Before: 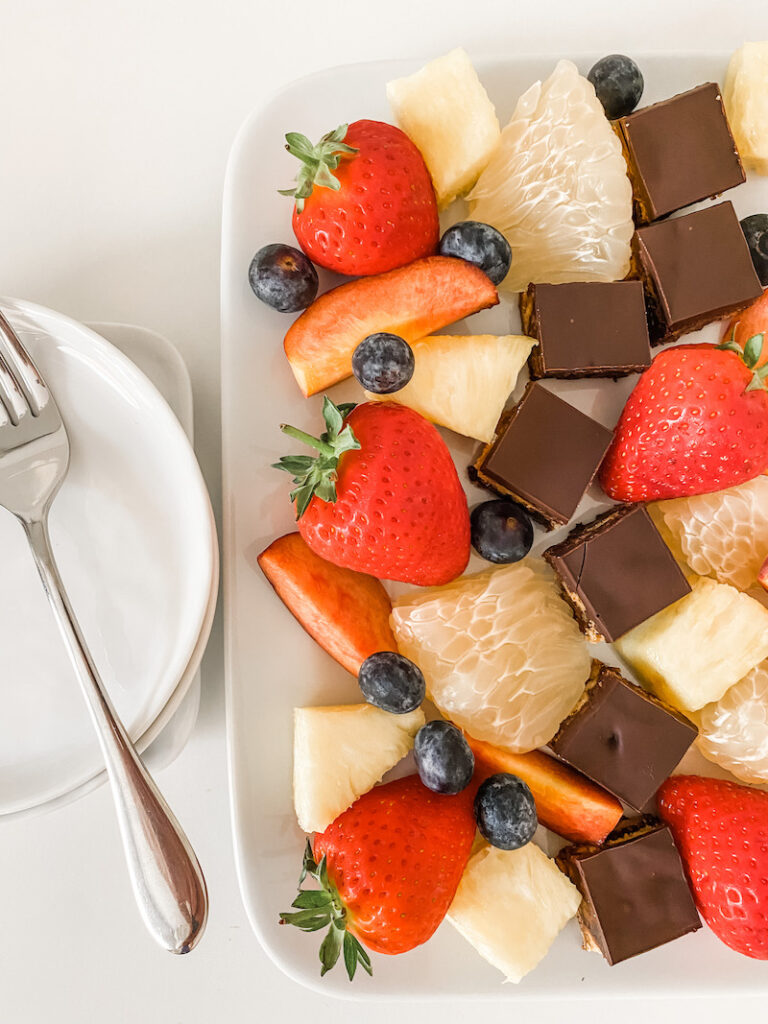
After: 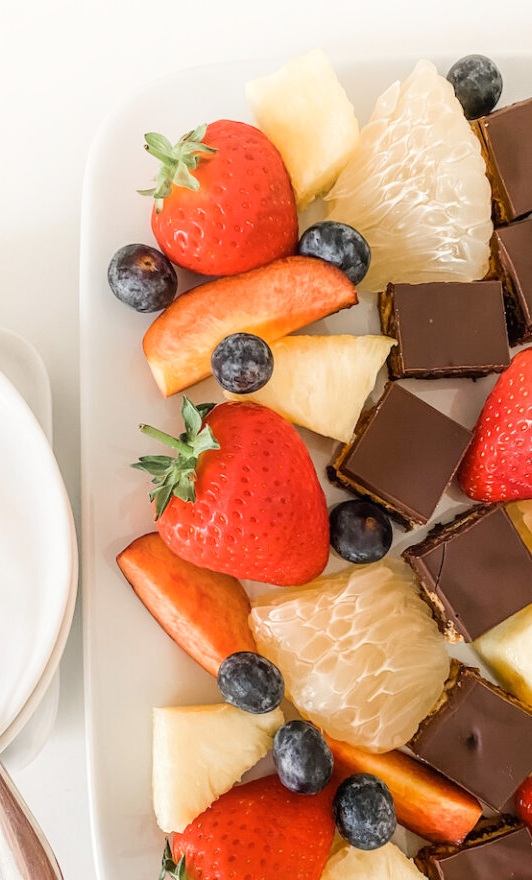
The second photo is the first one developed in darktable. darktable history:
shadows and highlights: shadows -24.28, highlights 49.77, soften with gaussian
crop: left 18.479%, right 12.2%, bottom 13.971%
